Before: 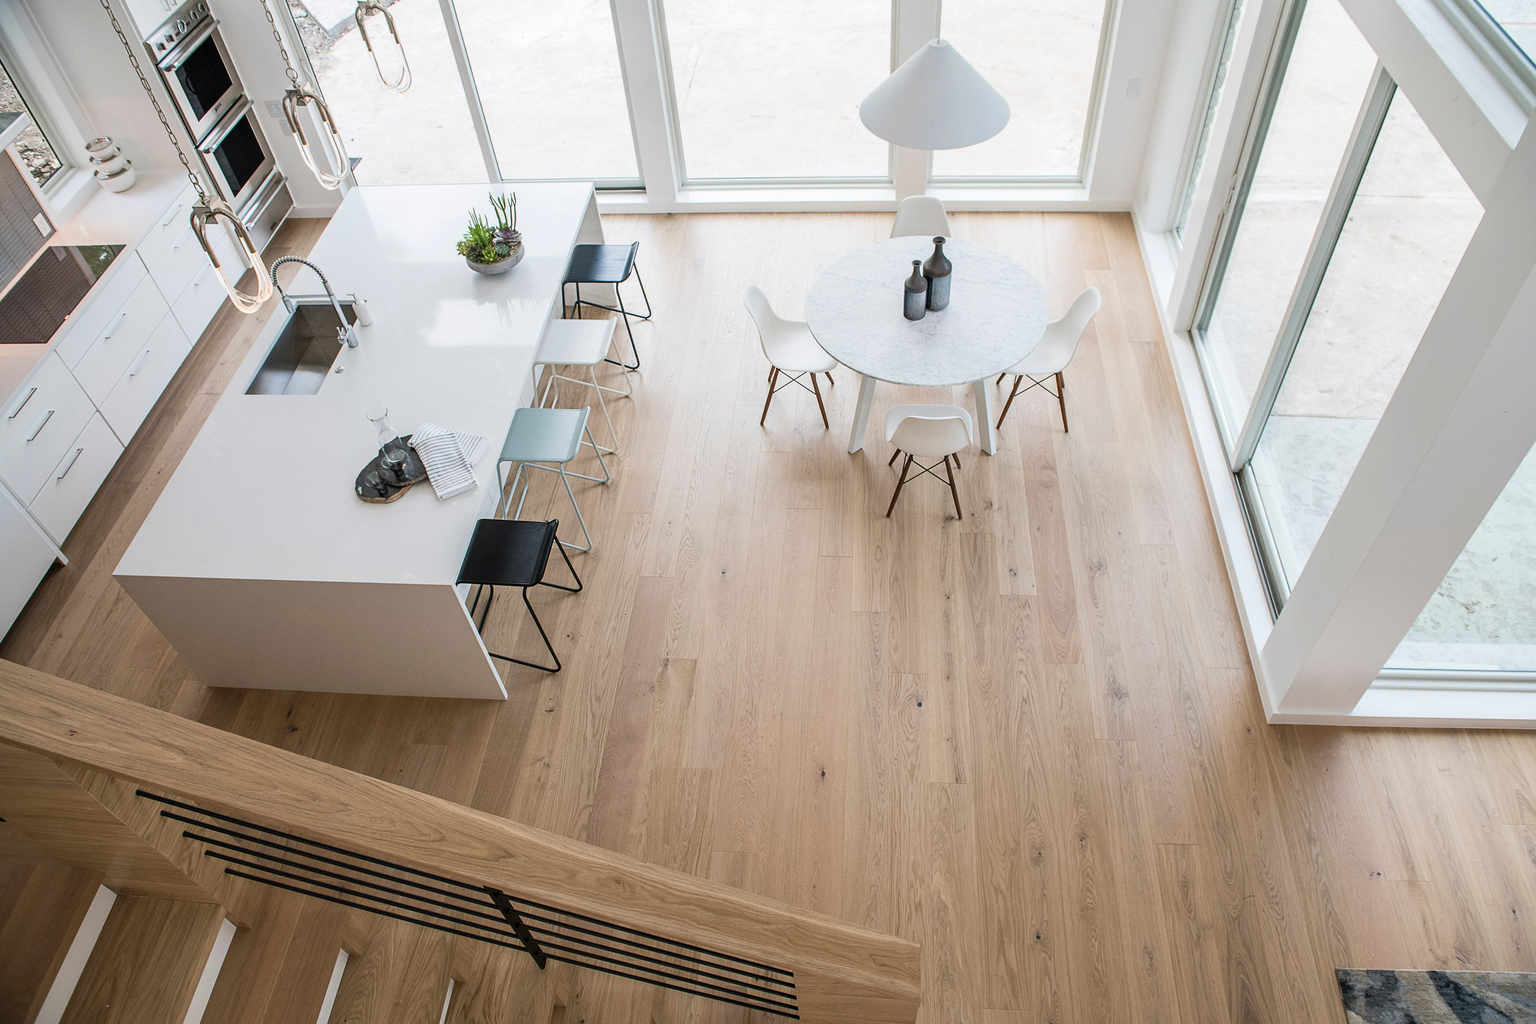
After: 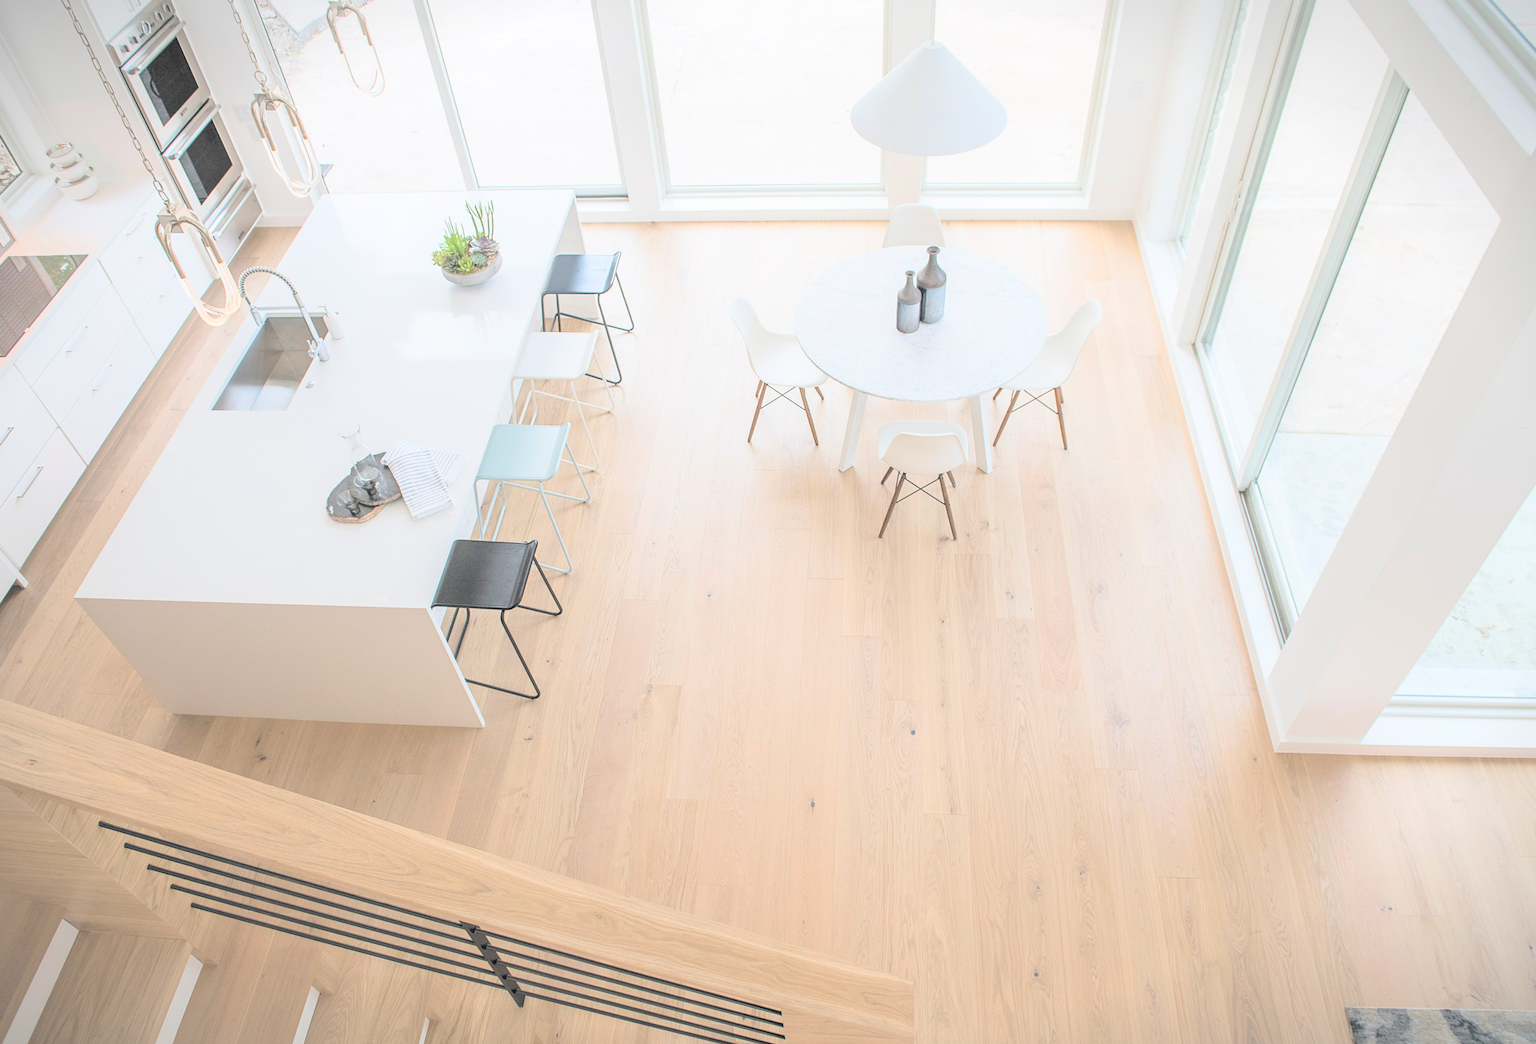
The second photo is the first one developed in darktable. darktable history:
crop and rotate: left 2.72%, right 1.067%, bottom 1.789%
vignetting: fall-off start 100.16%, fall-off radius 65.16%, automatic ratio true
contrast brightness saturation: brightness 0.99
local contrast: mode bilateral grid, contrast 100, coarseness 99, detail 89%, midtone range 0.2
